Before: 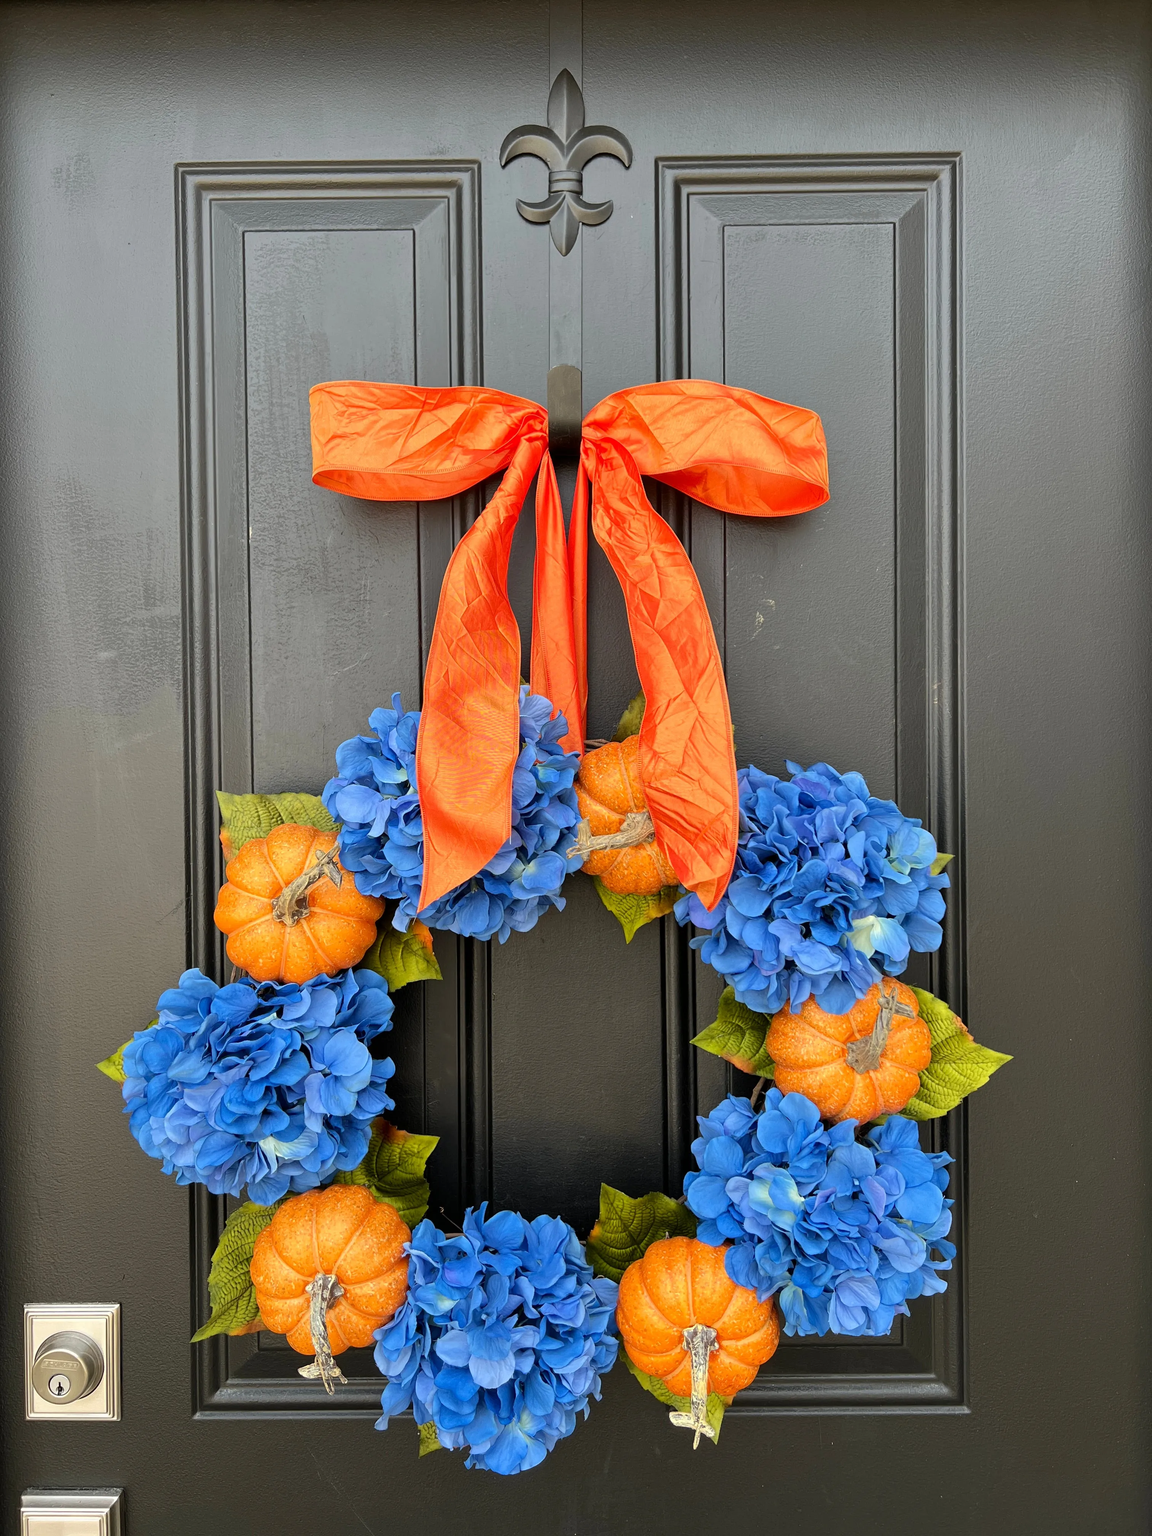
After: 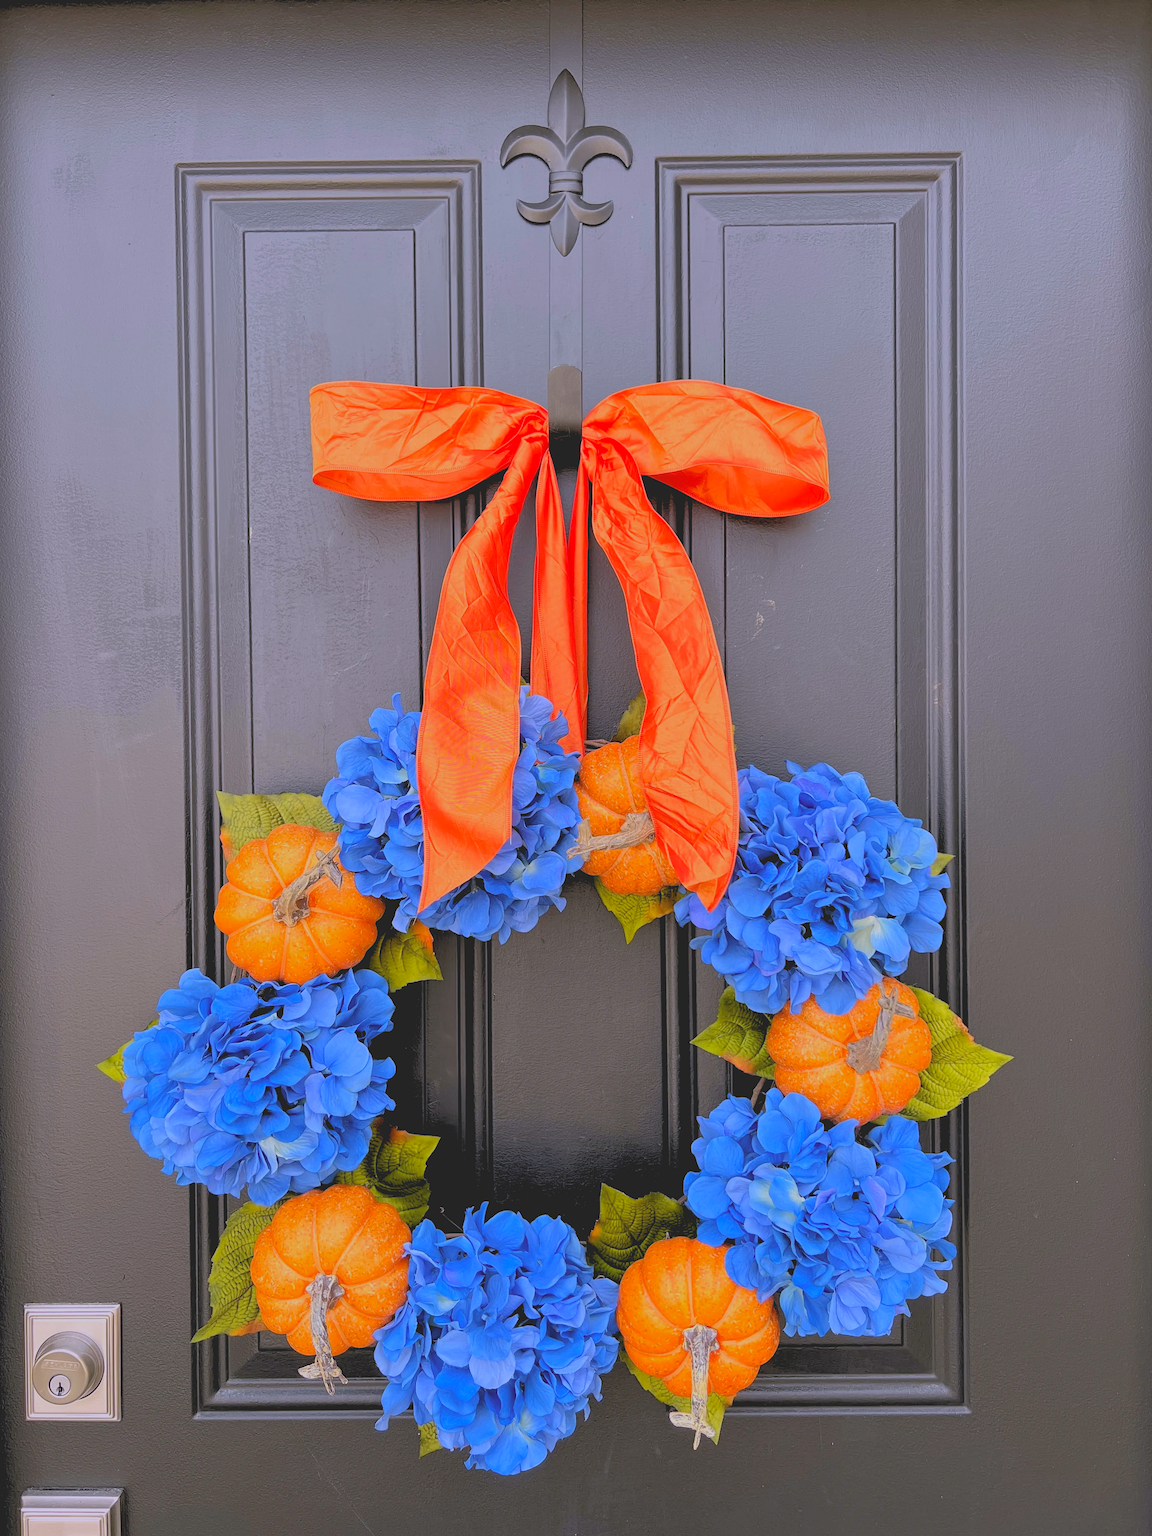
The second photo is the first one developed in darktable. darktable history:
rgb levels: preserve colors sum RGB, levels [[0.038, 0.433, 0.934], [0, 0.5, 1], [0, 0.5, 1]]
contrast brightness saturation: contrast -0.28
sharpen: radius 1.272, amount 0.305, threshold 0
white balance: red 1.042, blue 1.17
